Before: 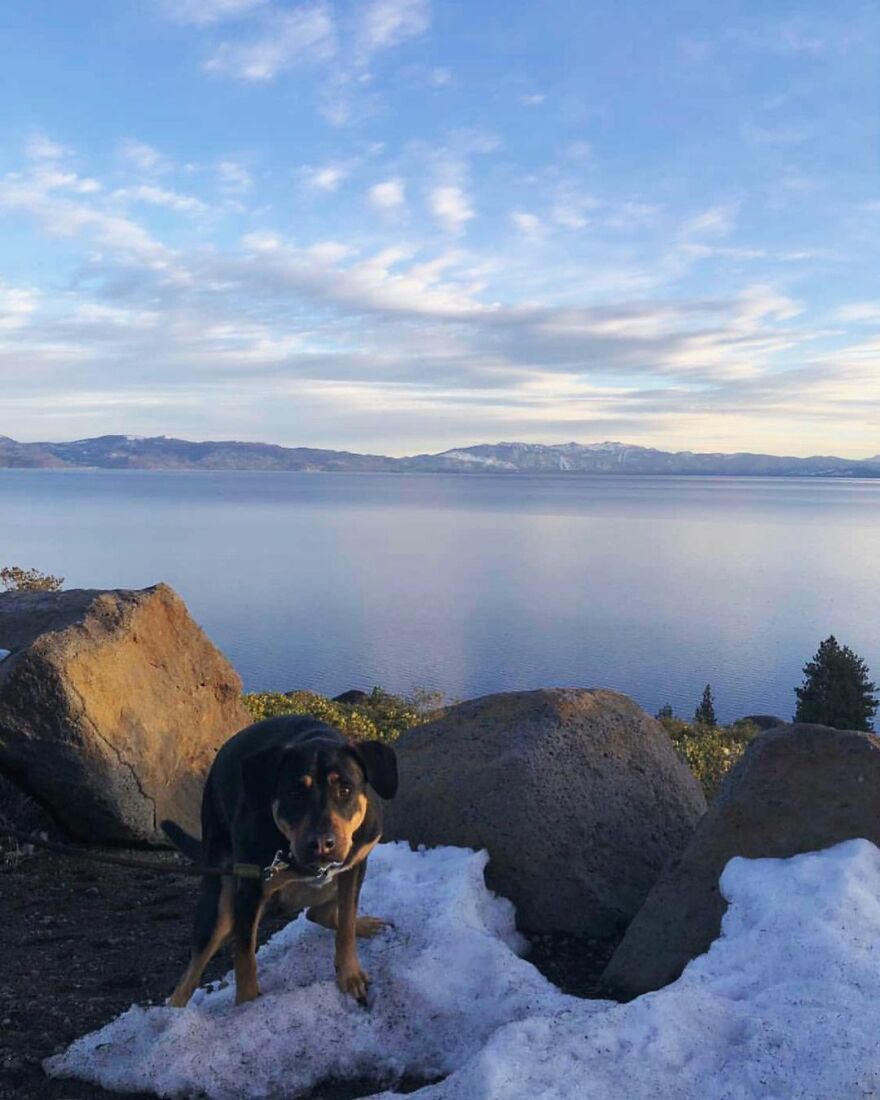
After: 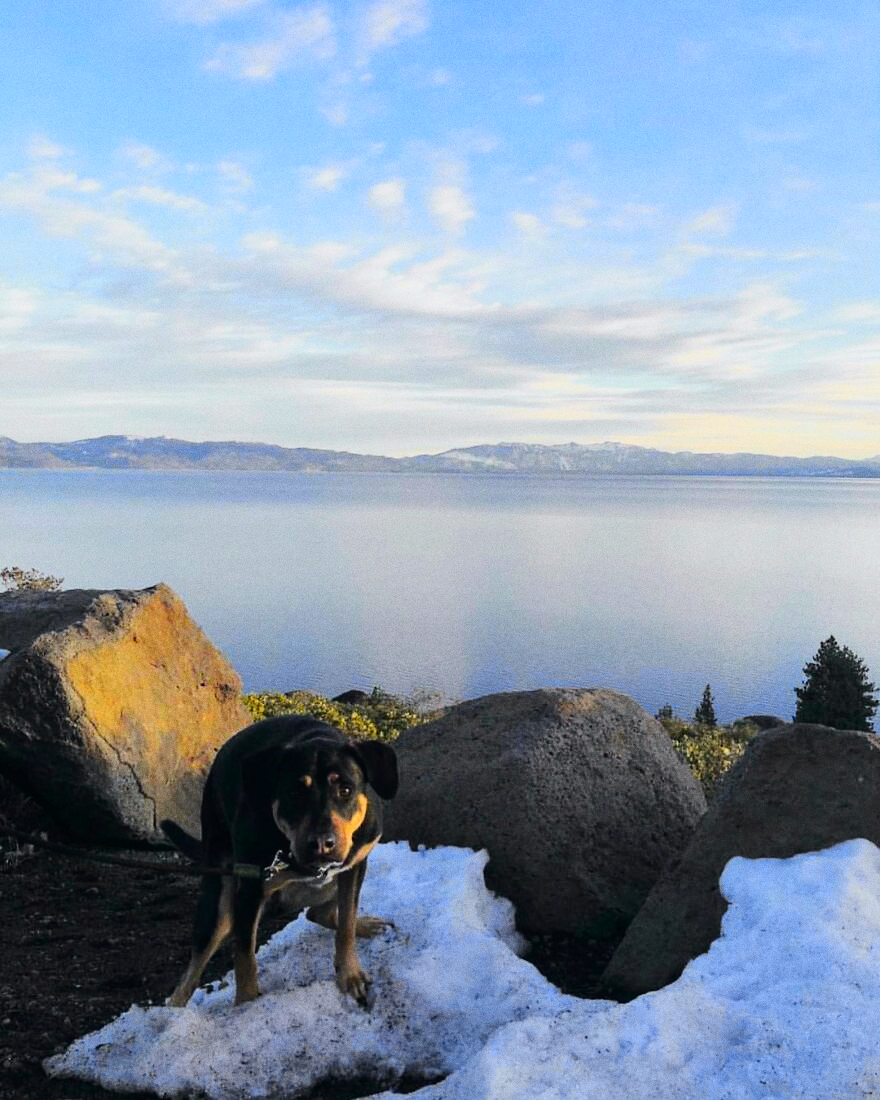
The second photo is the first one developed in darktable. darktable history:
tone curve: curves: ch0 [(0, 0) (0.11, 0.061) (0.256, 0.259) (0.398, 0.494) (0.498, 0.611) (0.65, 0.757) (0.835, 0.883) (1, 0.961)]; ch1 [(0, 0) (0.346, 0.307) (0.408, 0.369) (0.453, 0.457) (0.482, 0.479) (0.502, 0.498) (0.521, 0.51) (0.553, 0.554) (0.618, 0.65) (0.693, 0.727) (1, 1)]; ch2 [(0, 0) (0.366, 0.337) (0.434, 0.46) (0.485, 0.494) (0.5, 0.494) (0.511, 0.508) (0.537, 0.55) (0.579, 0.599) (0.621, 0.693) (1, 1)], color space Lab, independent channels, preserve colors none
grain: coarseness 0.09 ISO
